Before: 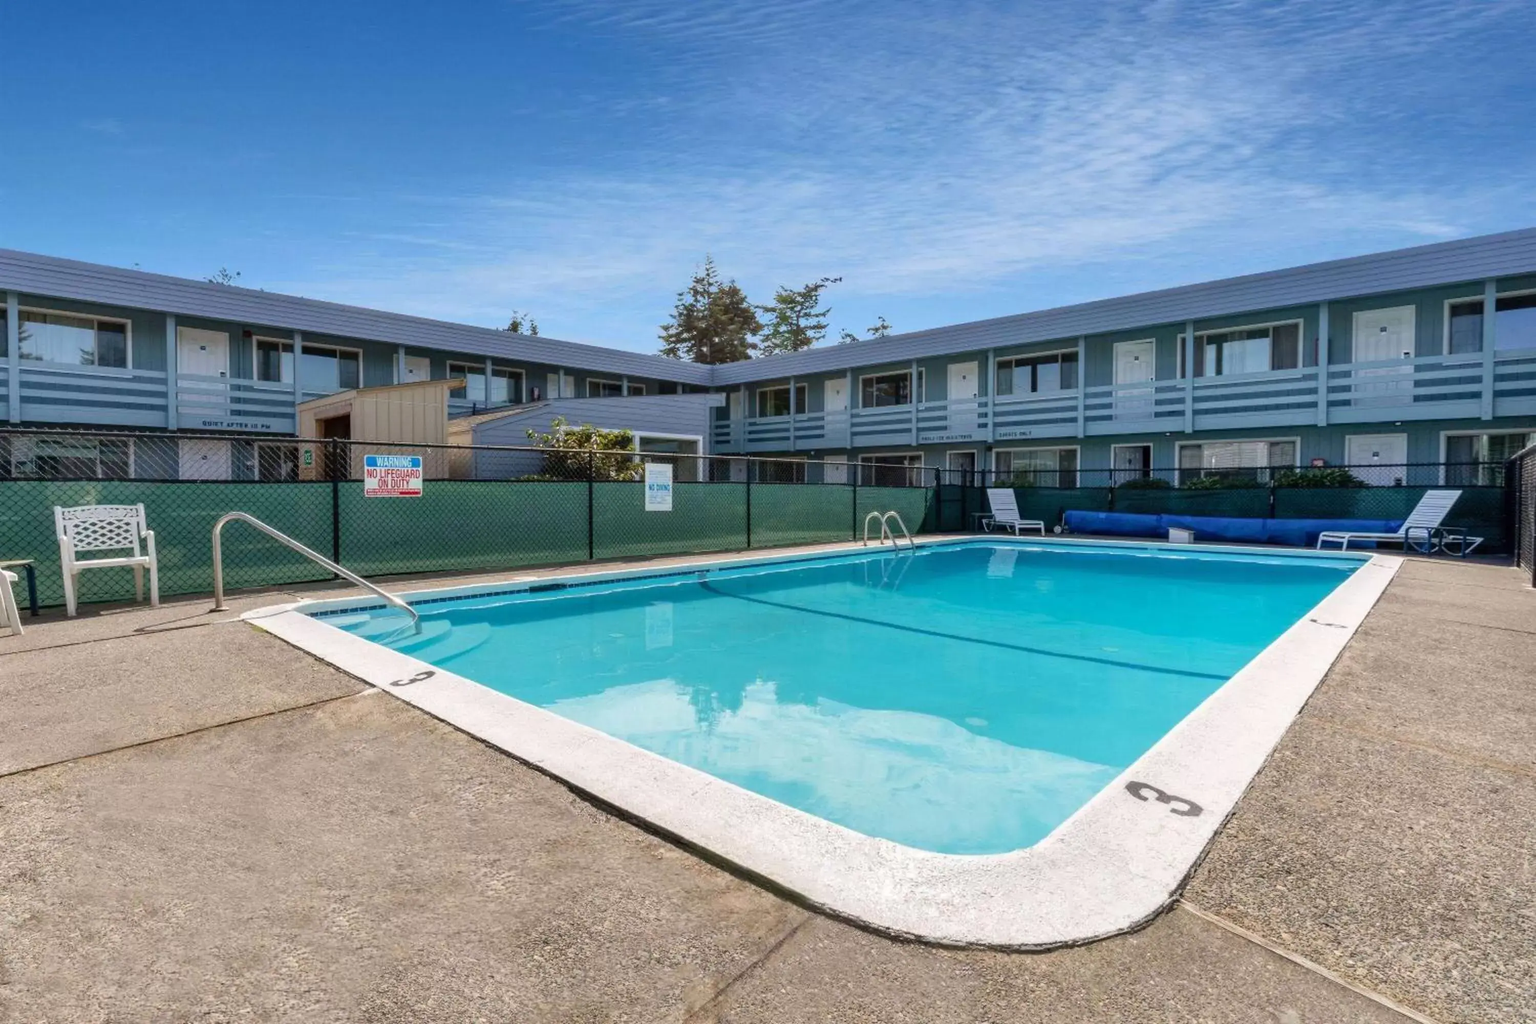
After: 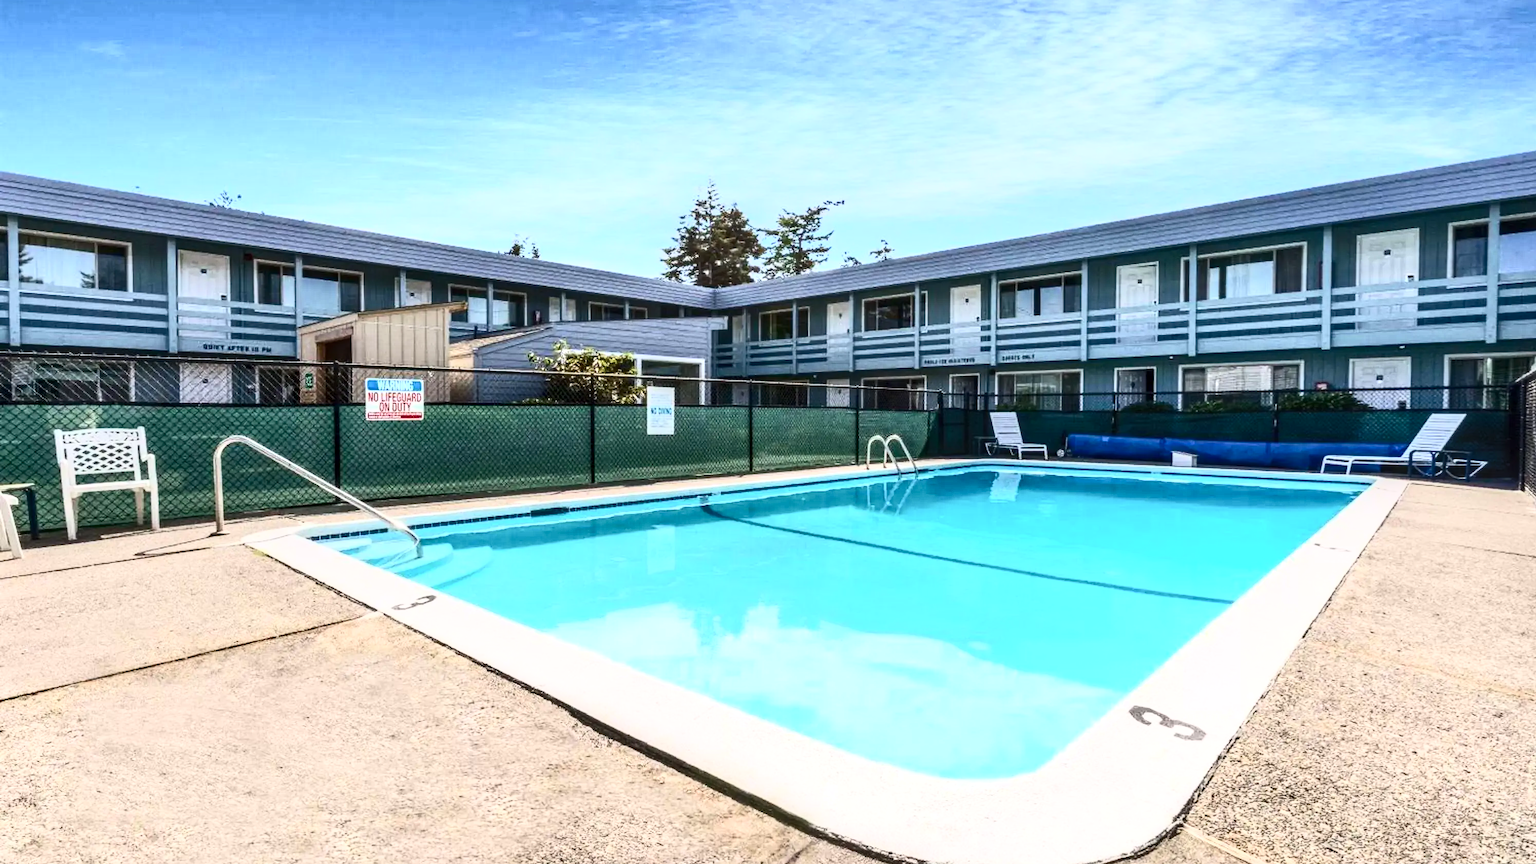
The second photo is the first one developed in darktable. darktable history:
crop: top 7.625%, bottom 8.027%
local contrast: detail 130%
contrast brightness saturation: contrast 0.62, brightness 0.34, saturation 0.14
